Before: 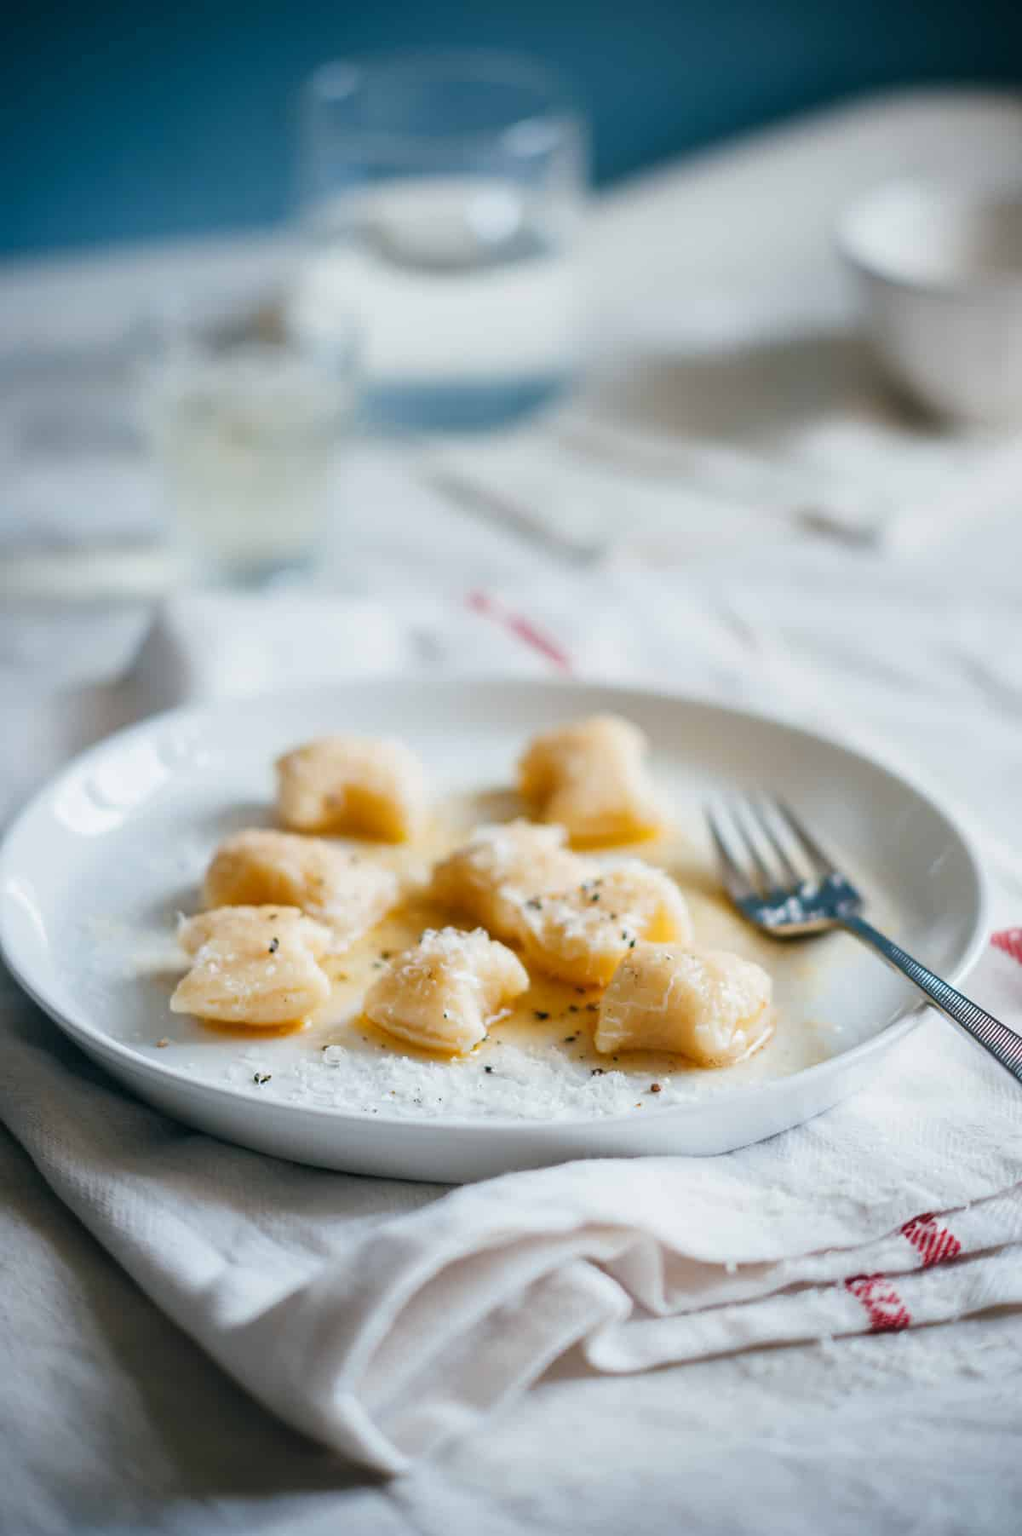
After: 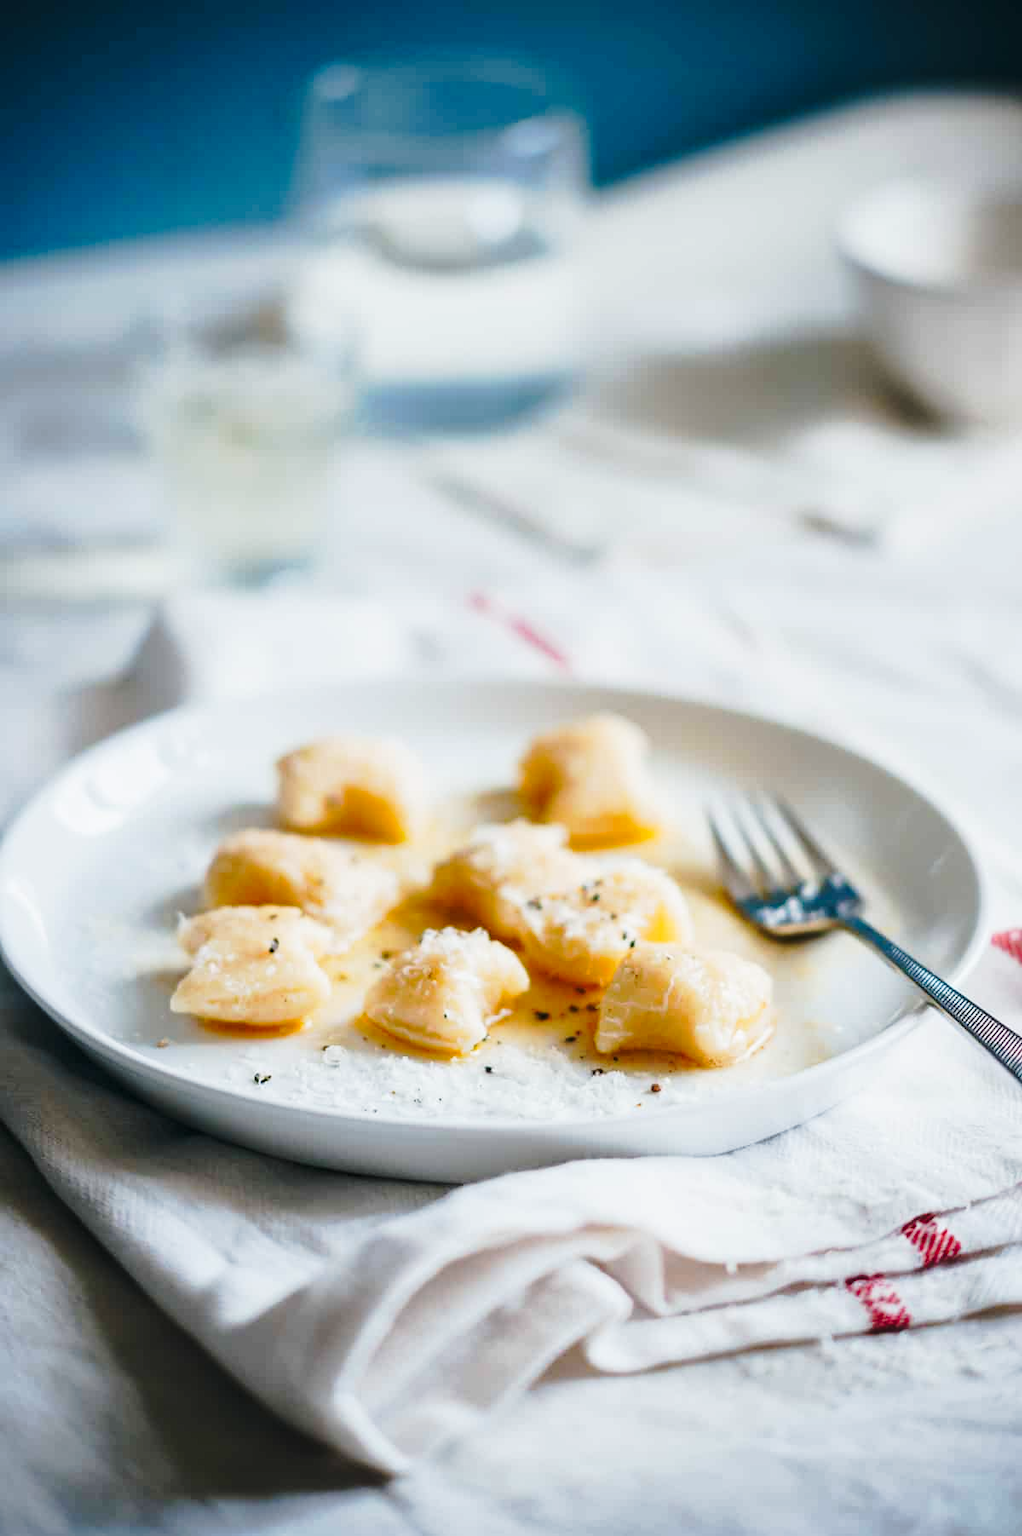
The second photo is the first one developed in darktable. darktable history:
tone curve: curves: ch0 [(0, 0) (0.234, 0.191) (0.48, 0.534) (0.608, 0.667) (0.725, 0.809) (0.864, 0.922) (1, 1)]; ch1 [(0, 0) (0.453, 0.43) (0.5, 0.5) (0.615, 0.649) (1, 1)]; ch2 [(0, 0) (0.5, 0.5) (0.586, 0.617) (1, 1)], preserve colors none
